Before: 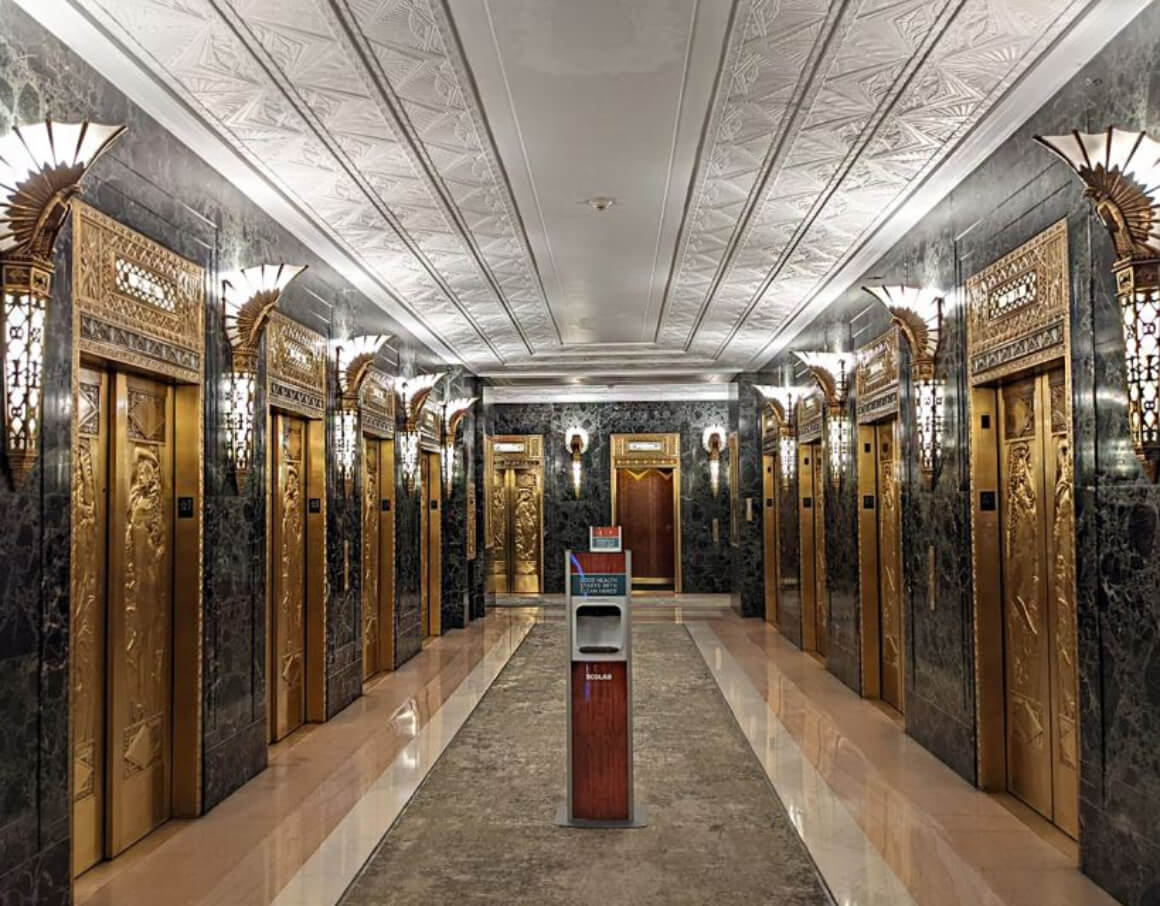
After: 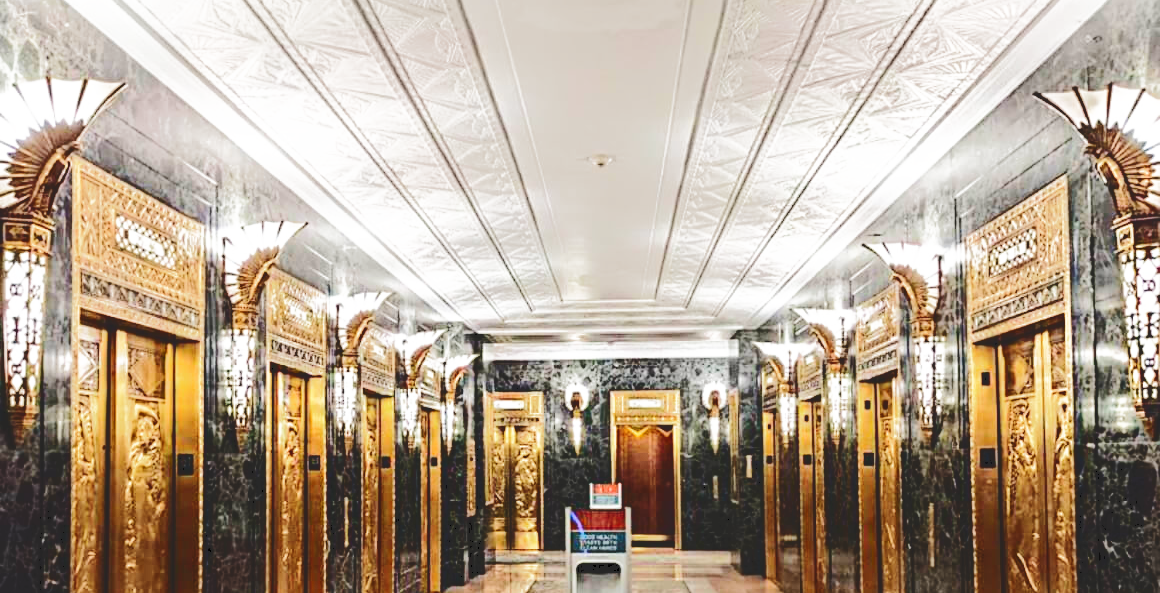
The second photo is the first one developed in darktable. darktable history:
crop and rotate: top 4.848%, bottom 29.657%
tone curve: curves: ch0 [(0, 0) (0.003, 0.145) (0.011, 0.148) (0.025, 0.15) (0.044, 0.159) (0.069, 0.16) (0.1, 0.164) (0.136, 0.182) (0.177, 0.213) (0.224, 0.247) (0.277, 0.298) (0.335, 0.37) (0.399, 0.456) (0.468, 0.552) (0.543, 0.641) (0.623, 0.713) (0.709, 0.768) (0.801, 0.825) (0.898, 0.868) (1, 1)], color space Lab, independent channels, preserve colors none
base curve: curves: ch0 [(0, 0) (0.026, 0.03) (0.109, 0.232) (0.351, 0.748) (0.669, 0.968) (1, 1)], preserve colors none
